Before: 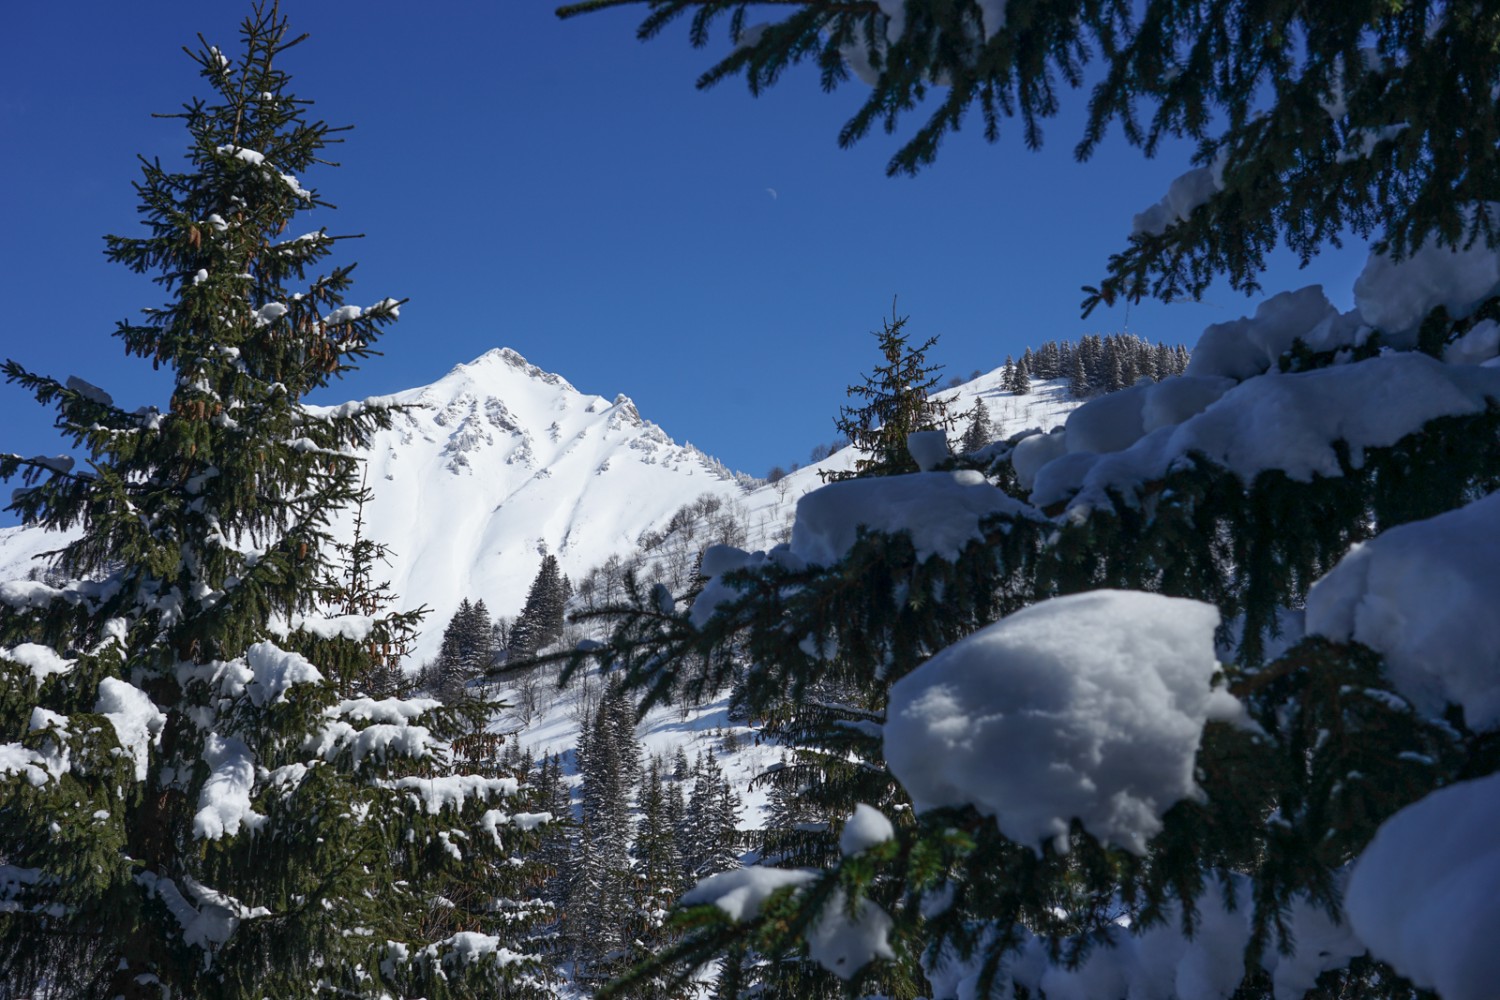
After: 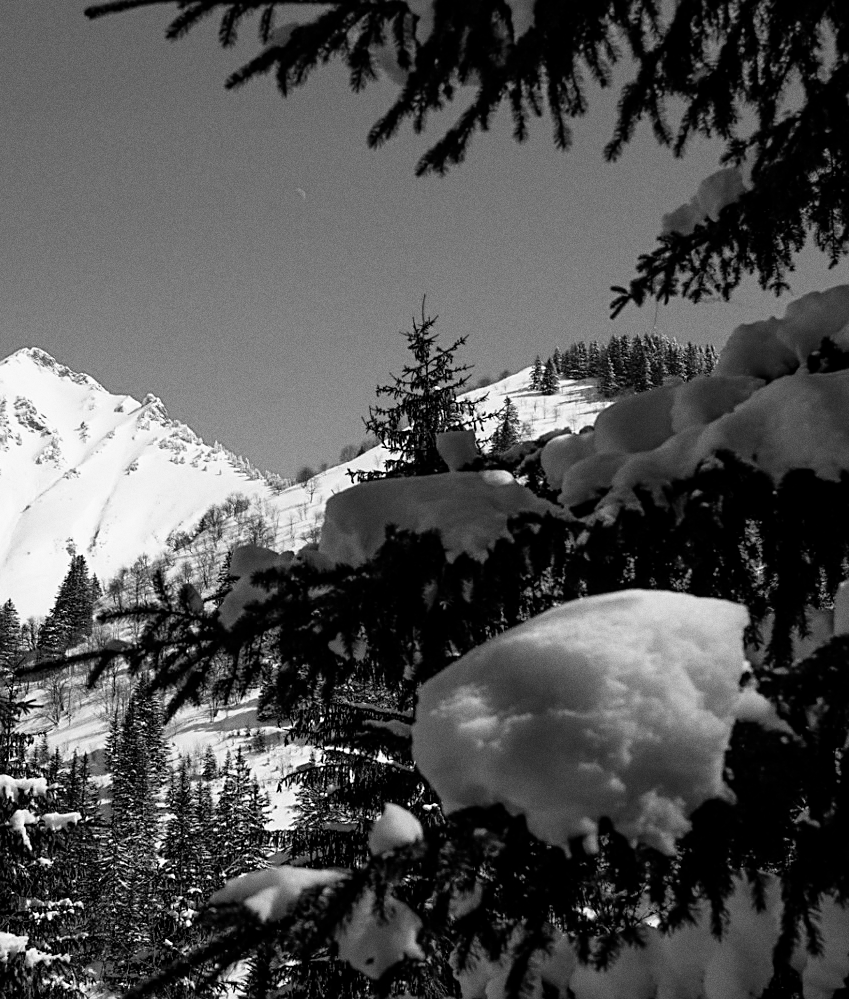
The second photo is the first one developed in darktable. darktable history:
color calibration: output gray [0.21, 0.42, 0.37, 0], gray › normalize channels true, illuminant same as pipeline (D50), adaptation XYZ, x 0.346, y 0.359, gamut compression 0
crop: left 31.458%, top 0%, right 11.876%
shadows and highlights: shadows 43.06, highlights 6.94
filmic rgb: black relative exposure -8.7 EV, white relative exposure 2.7 EV, threshold 3 EV, target black luminance 0%, hardness 6.25, latitude 76.53%, contrast 1.326, shadows ↔ highlights balance -0.349%, preserve chrominance no, color science v4 (2020), enable highlight reconstruction true
contrast brightness saturation: saturation -1
sharpen: on, module defaults
grain: coarseness 0.47 ISO
